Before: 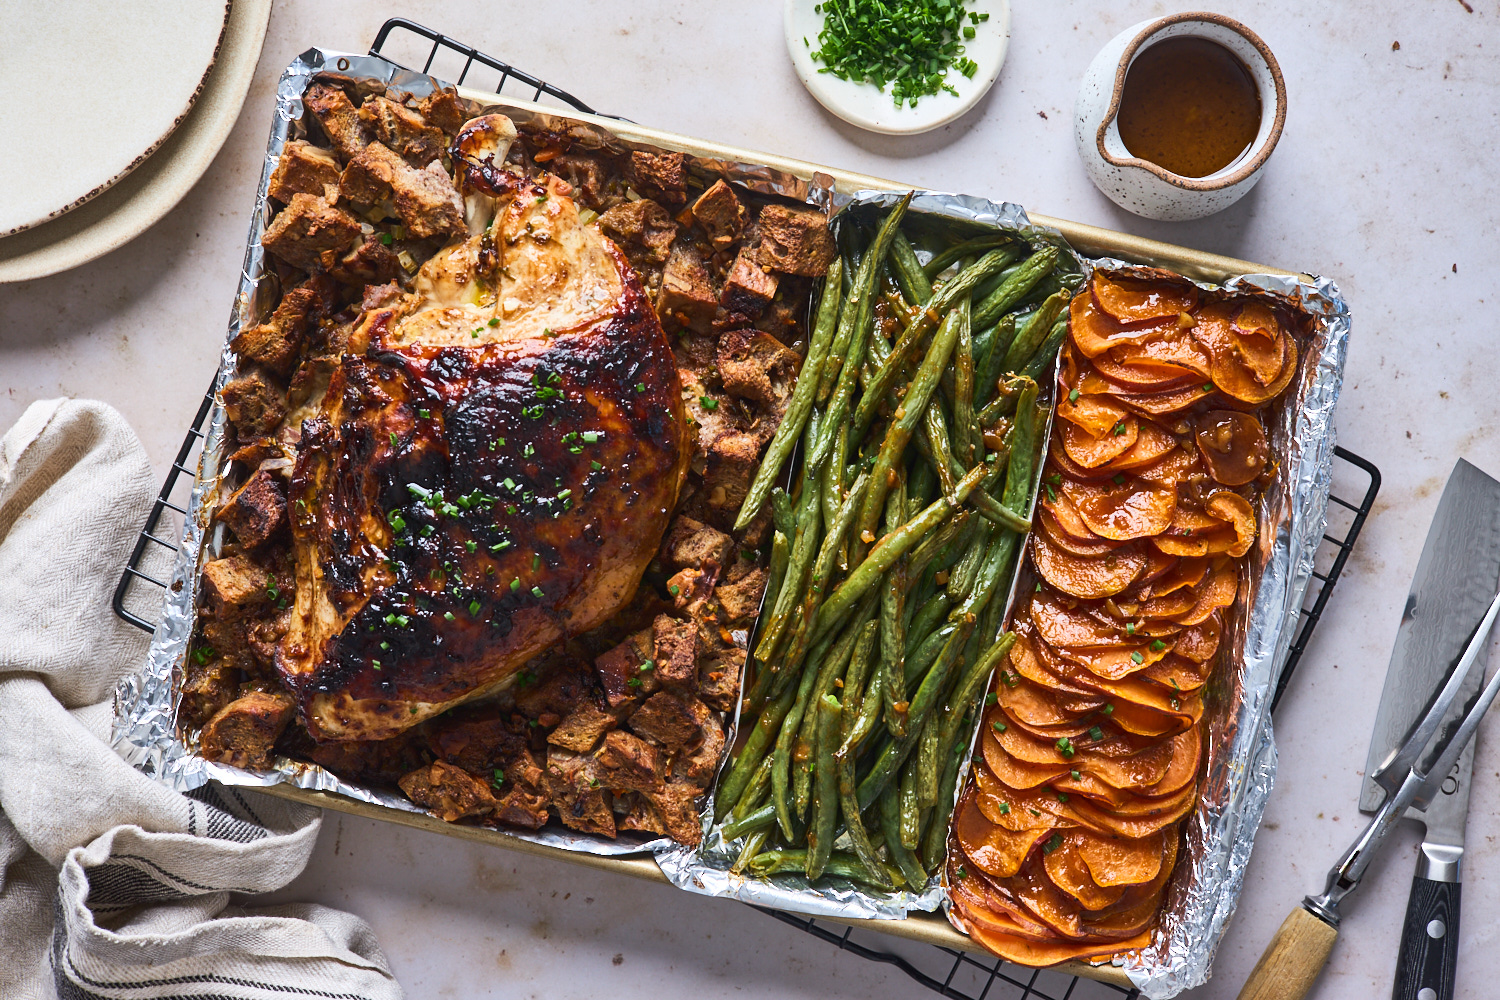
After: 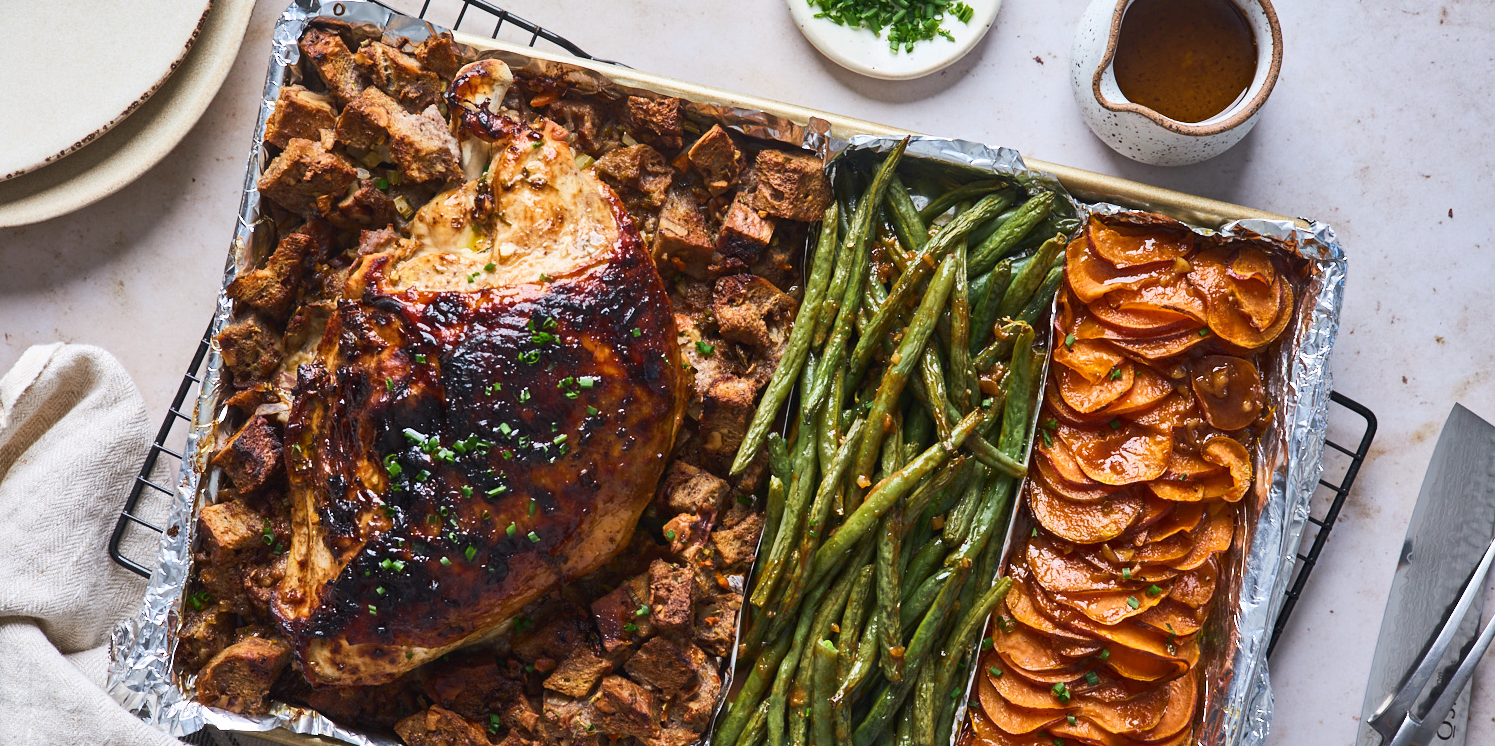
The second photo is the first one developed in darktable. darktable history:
crop: left 0.327%, top 5.538%, bottom 19.838%
